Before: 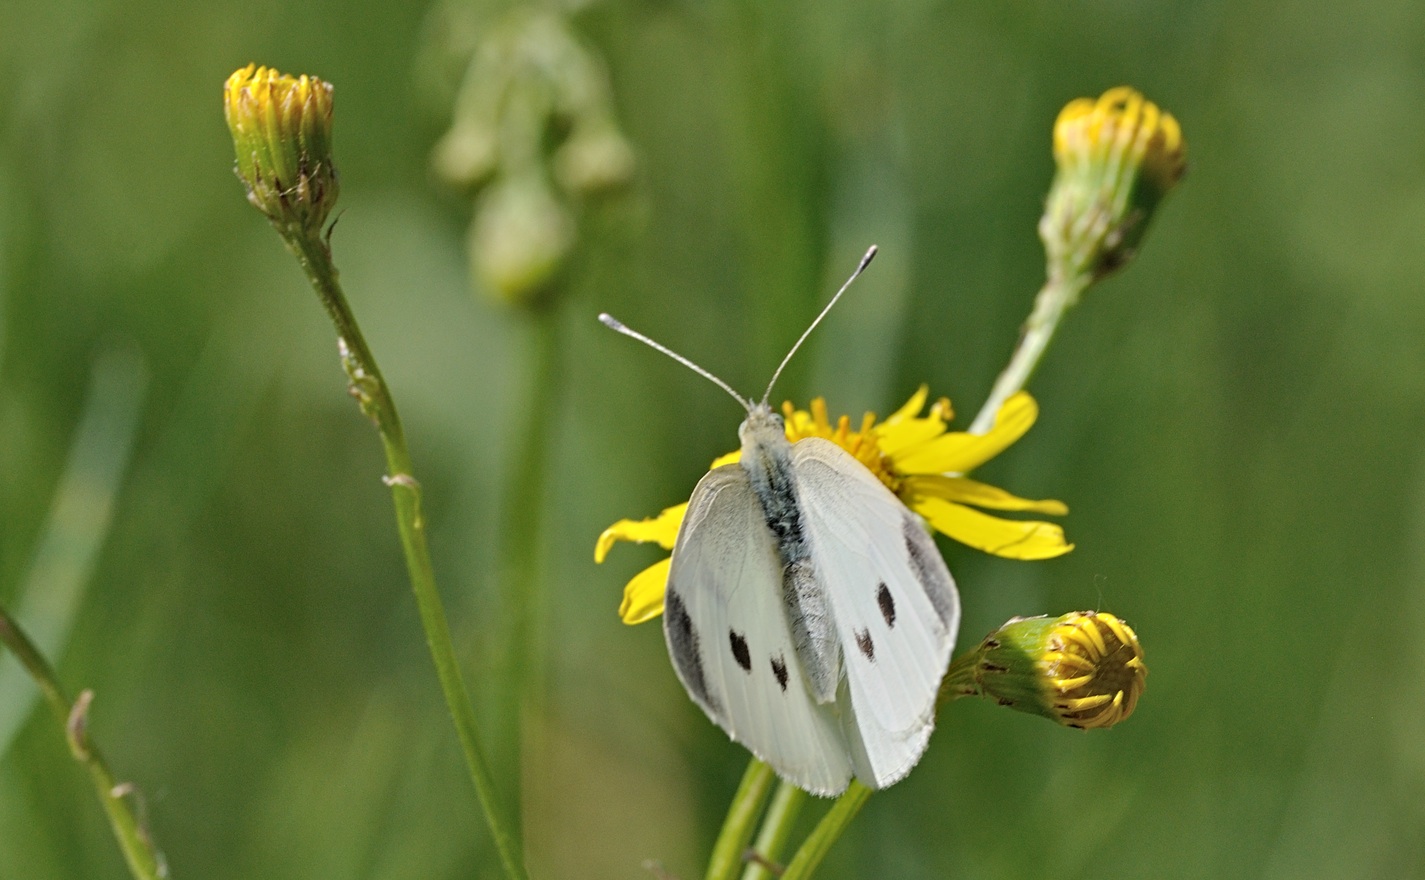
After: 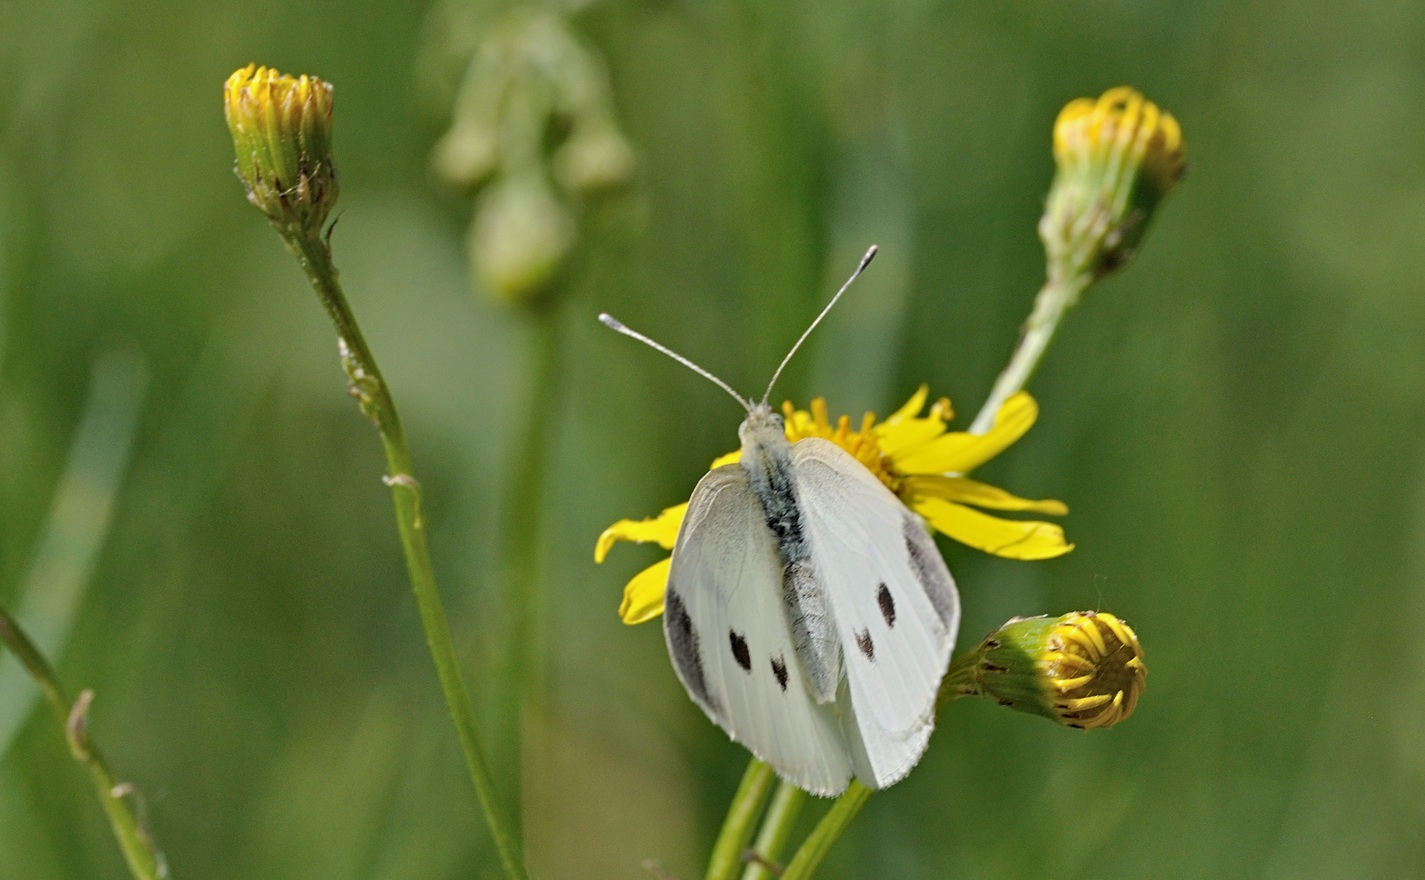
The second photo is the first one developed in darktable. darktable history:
shadows and highlights: highlights 71.5, soften with gaussian
exposure: black level correction 0.002, exposure -0.107 EV, compensate exposure bias true, compensate highlight preservation false
